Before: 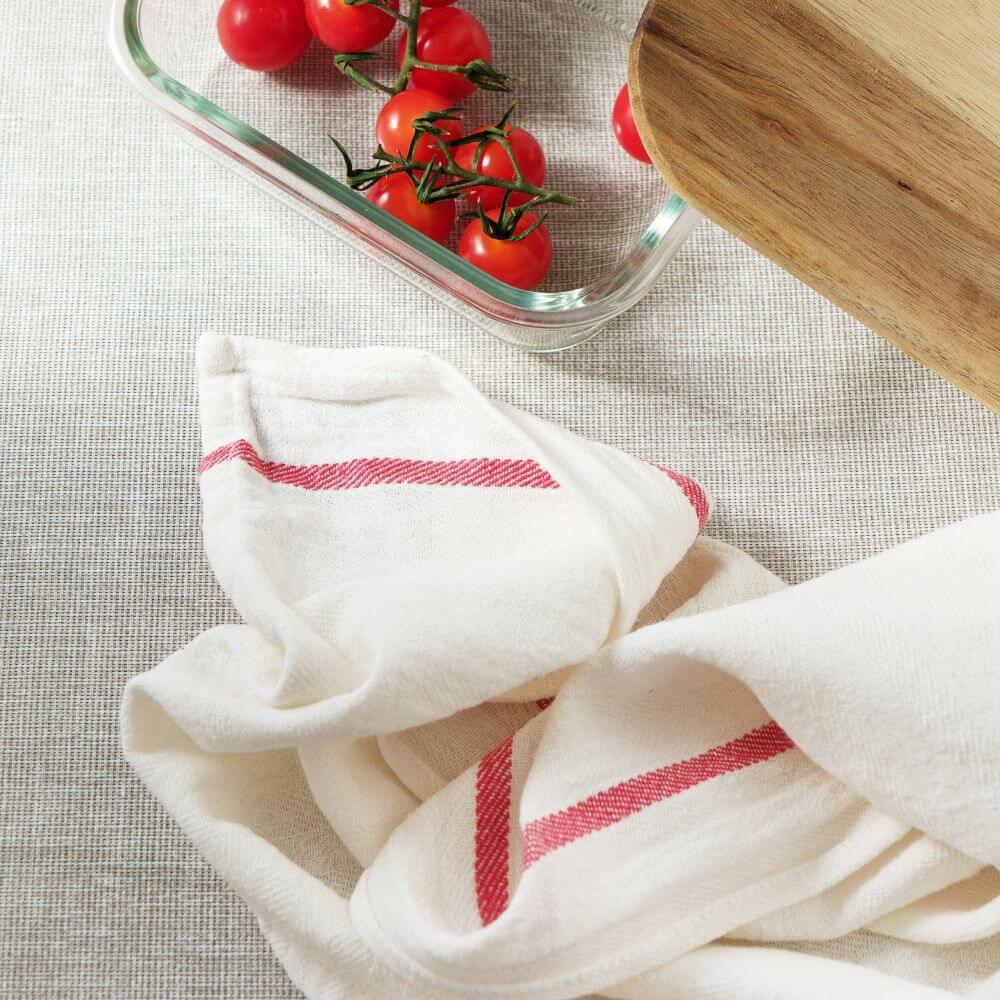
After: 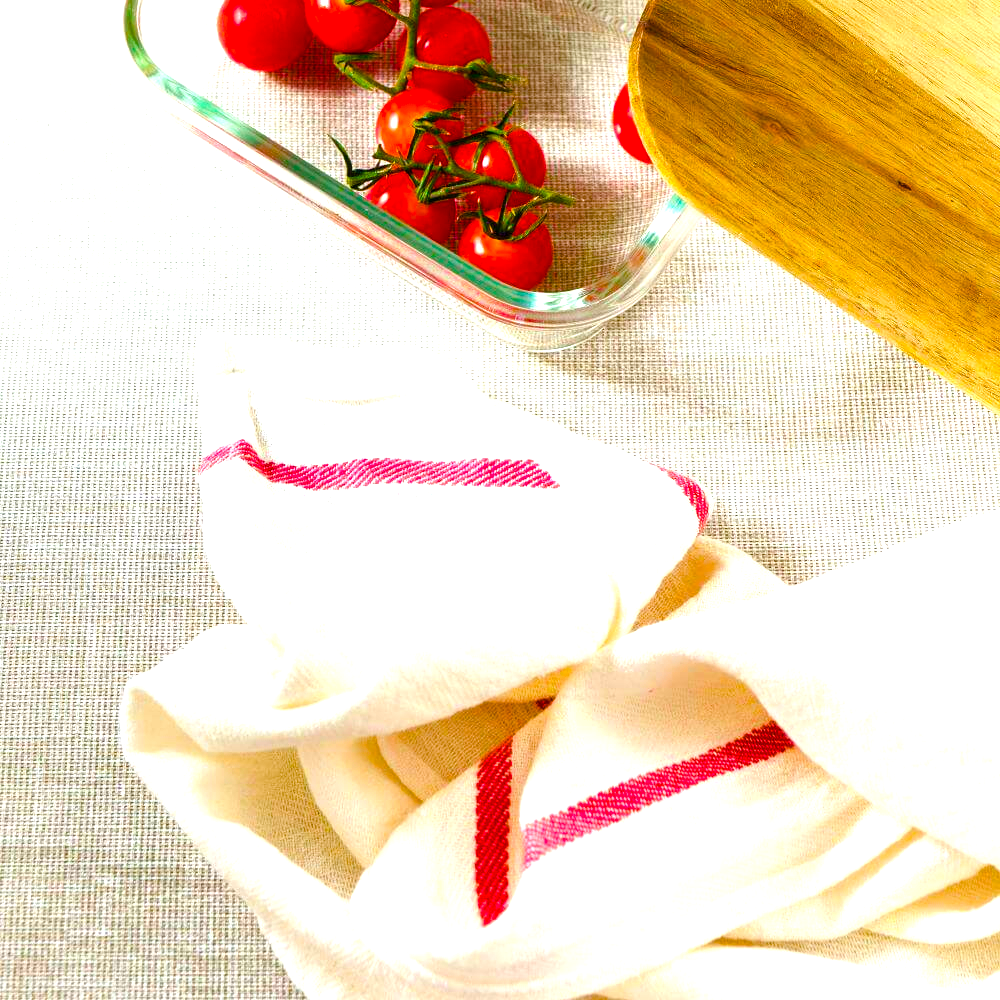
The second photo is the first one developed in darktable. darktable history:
color balance rgb: linear chroma grading › global chroma 25%, perceptual saturation grading › global saturation 40%, perceptual saturation grading › highlights -50%, perceptual saturation grading › shadows 30%, perceptual brilliance grading › global brilliance 25%, global vibrance 60%
